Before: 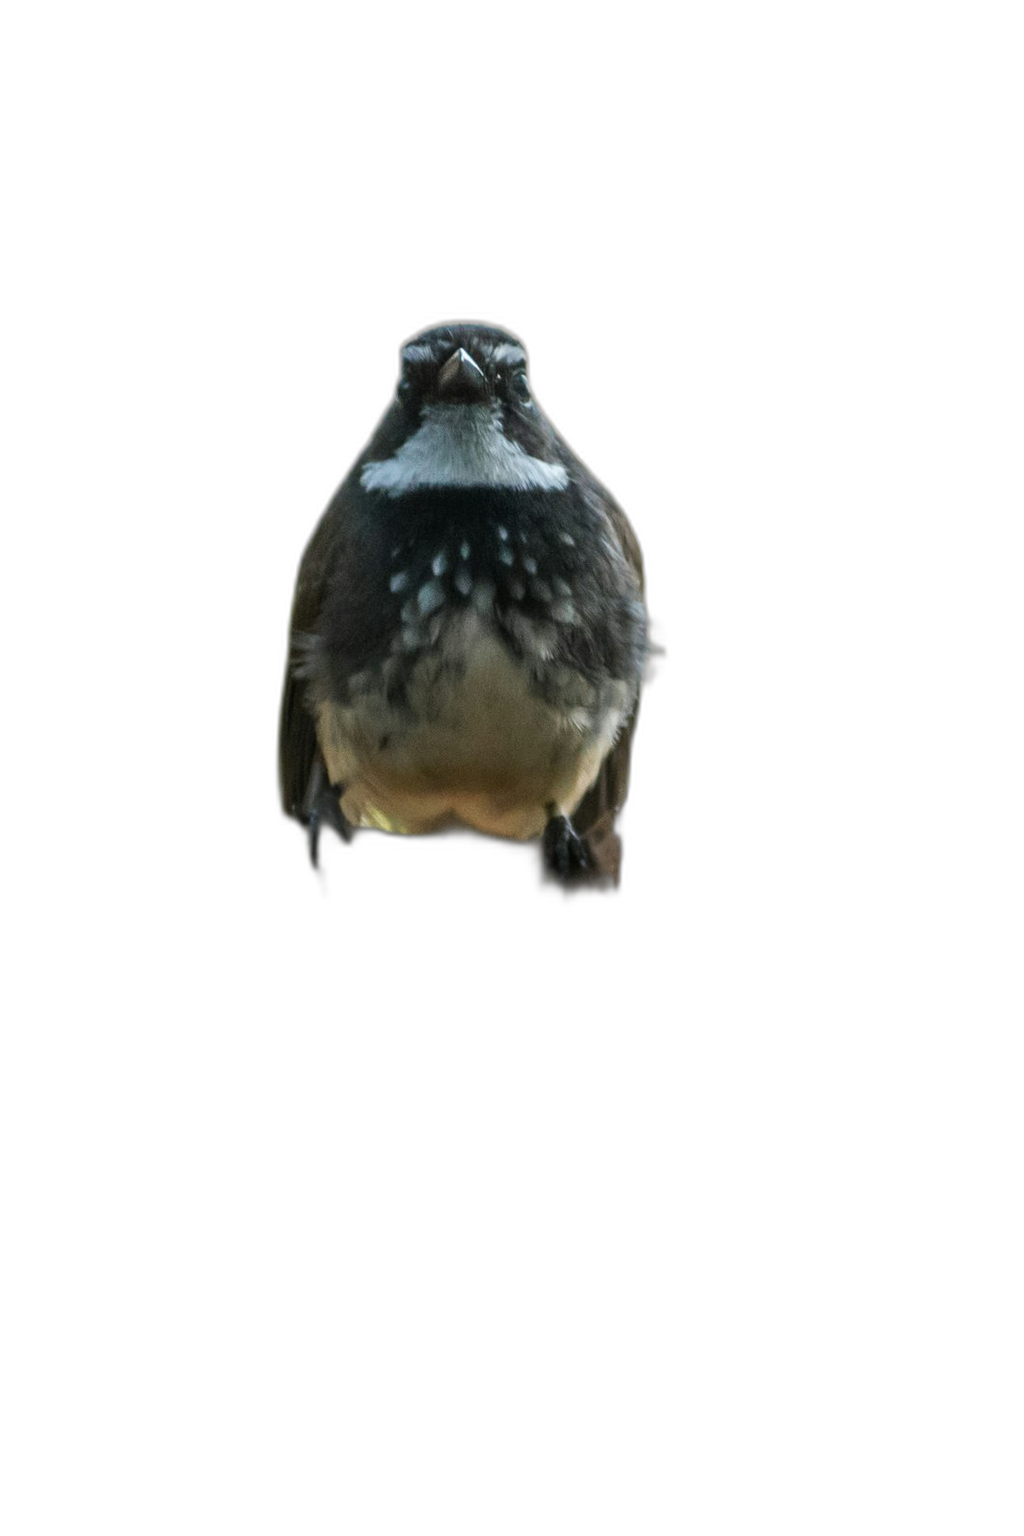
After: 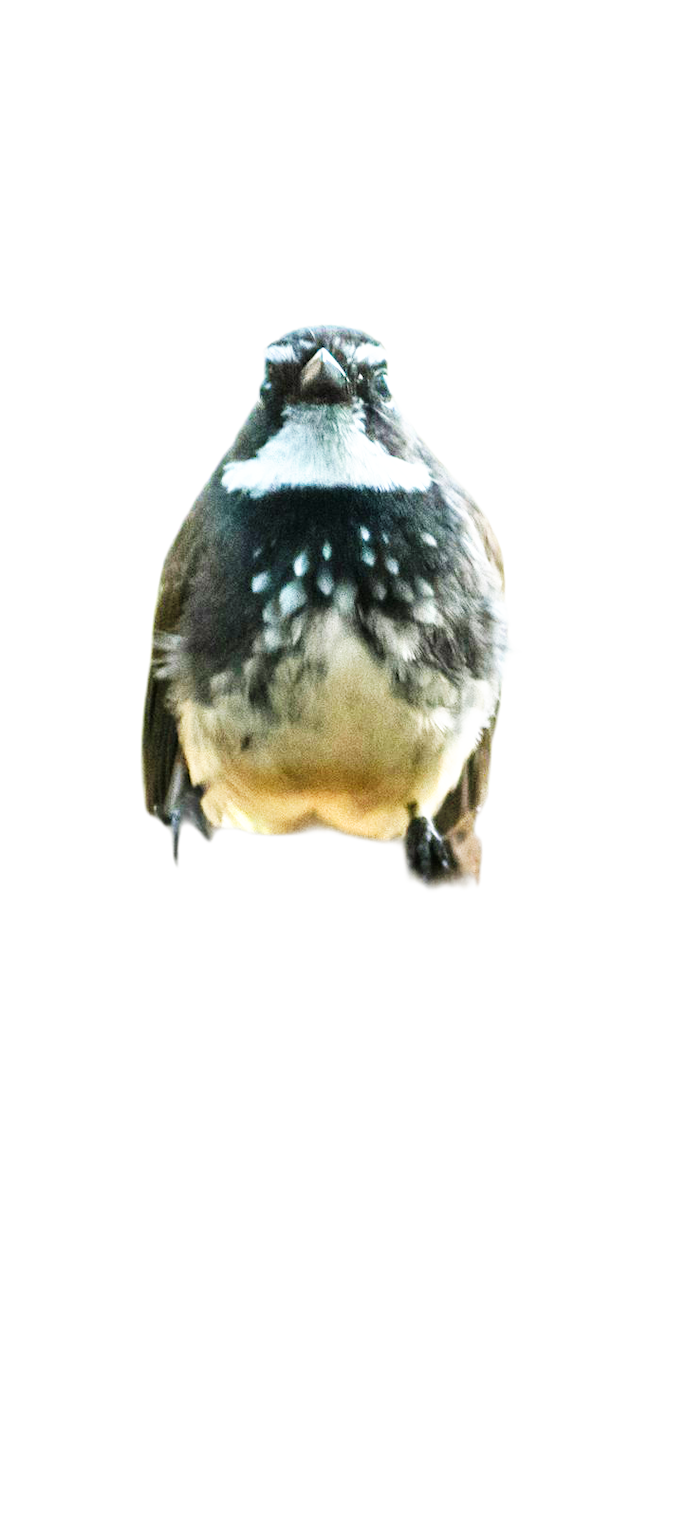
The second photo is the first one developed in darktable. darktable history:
base curve: curves: ch0 [(0, 0) (0.007, 0.004) (0.027, 0.03) (0.046, 0.07) (0.207, 0.54) (0.442, 0.872) (0.673, 0.972) (1, 1)], preserve colors none
exposure: black level correction 0, exposure 1.104 EV, compensate highlight preservation false
crop and rotate: left 13.532%, right 19.763%
